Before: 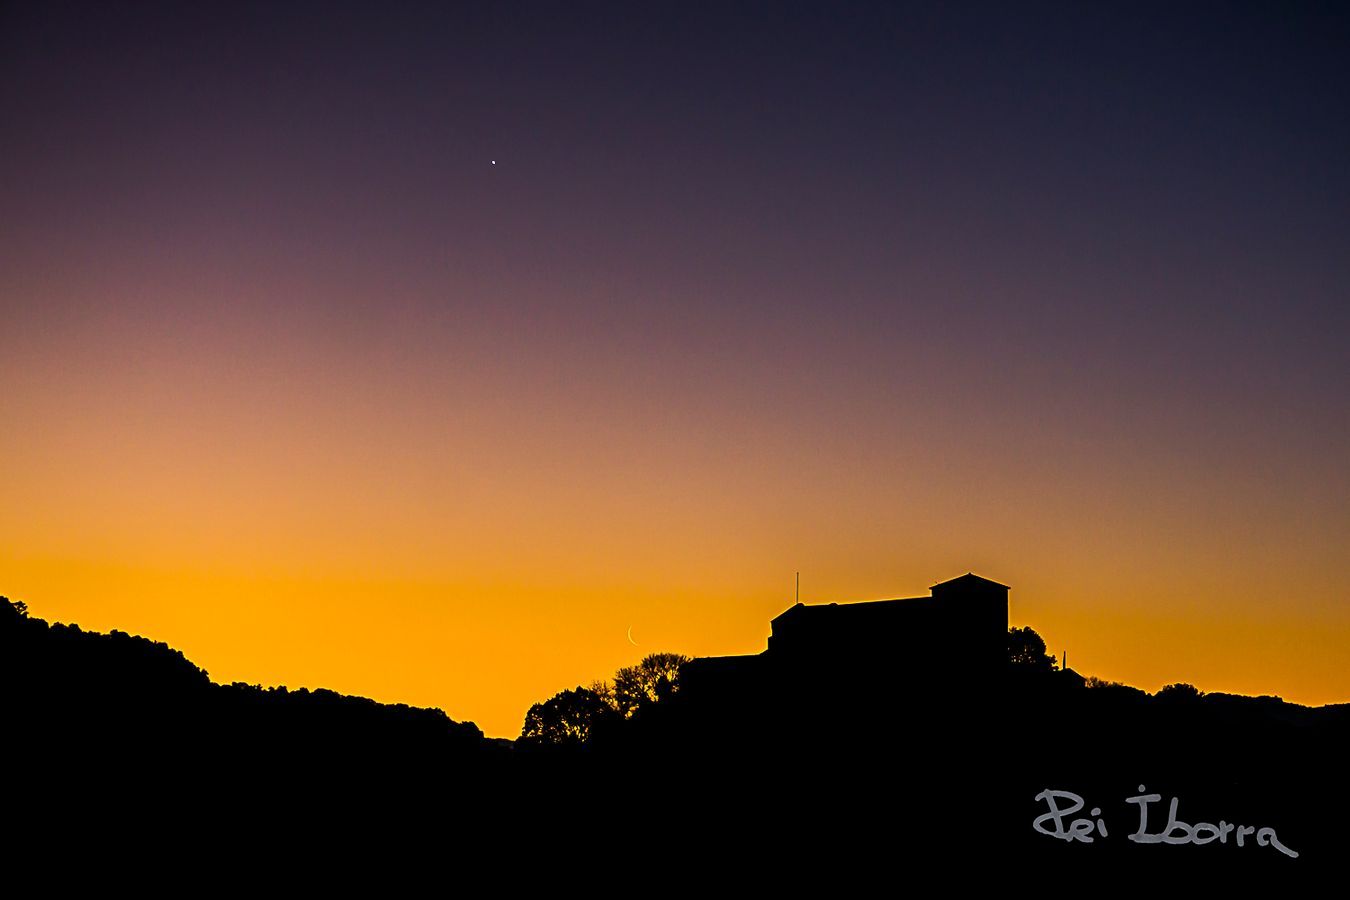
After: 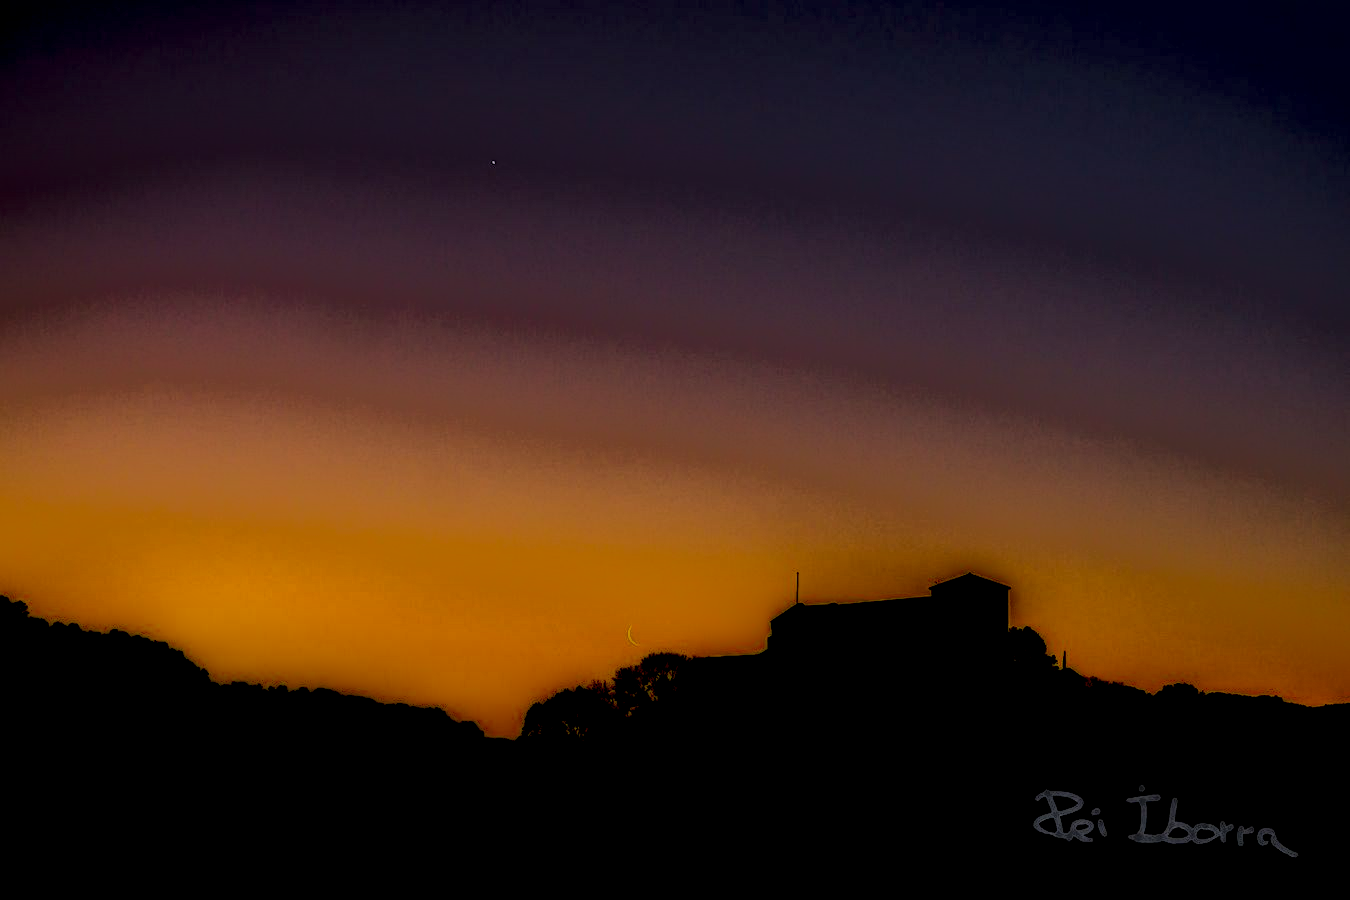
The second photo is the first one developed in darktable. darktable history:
levels: levels [0, 0.476, 0.951]
local contrast: highlights 5%, shadows 240%, detail 164%, midtone range 0.007
